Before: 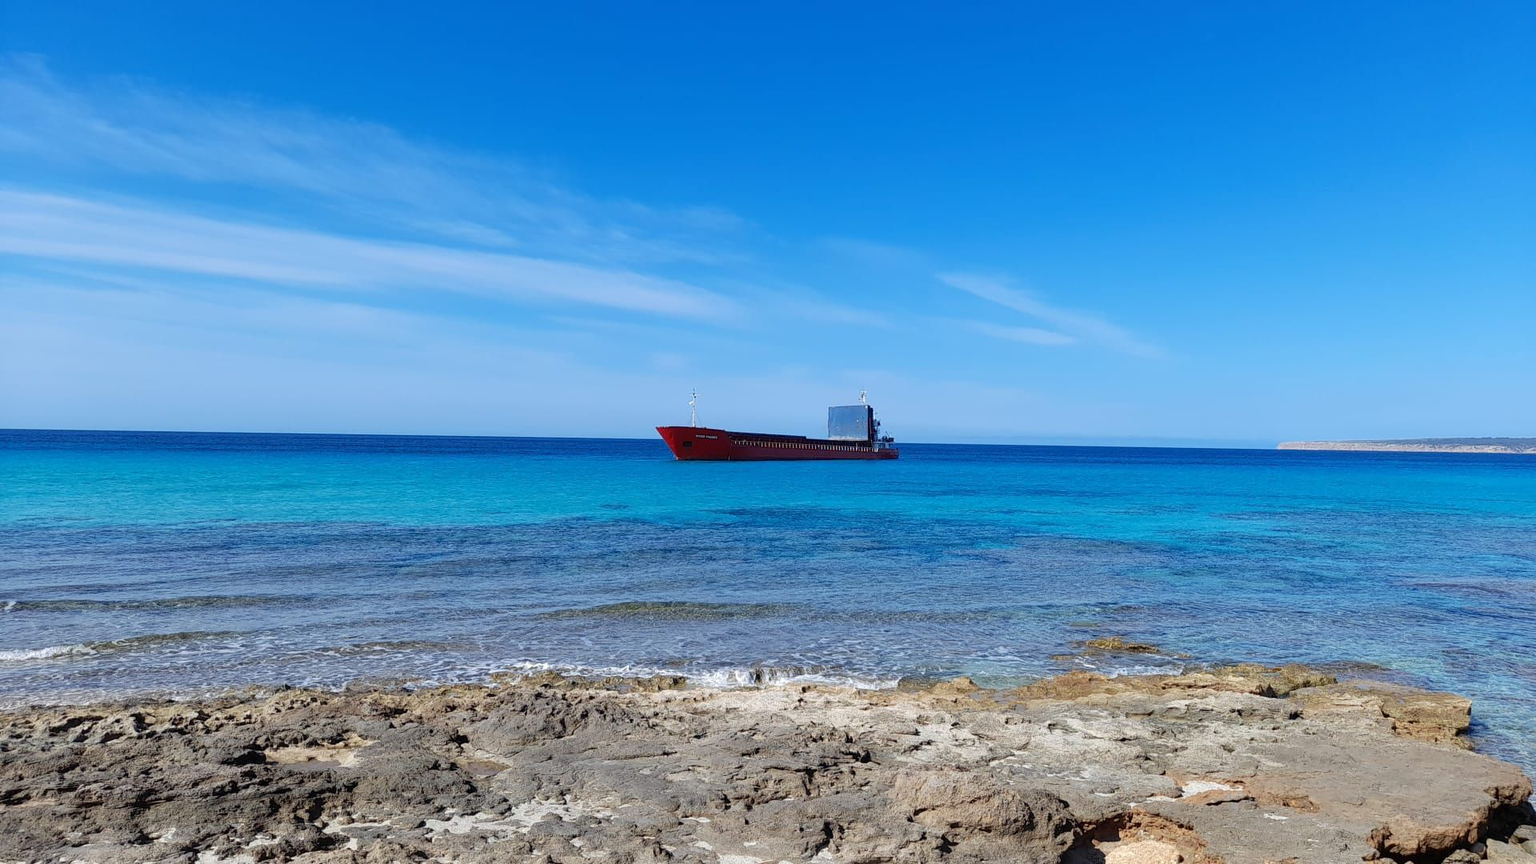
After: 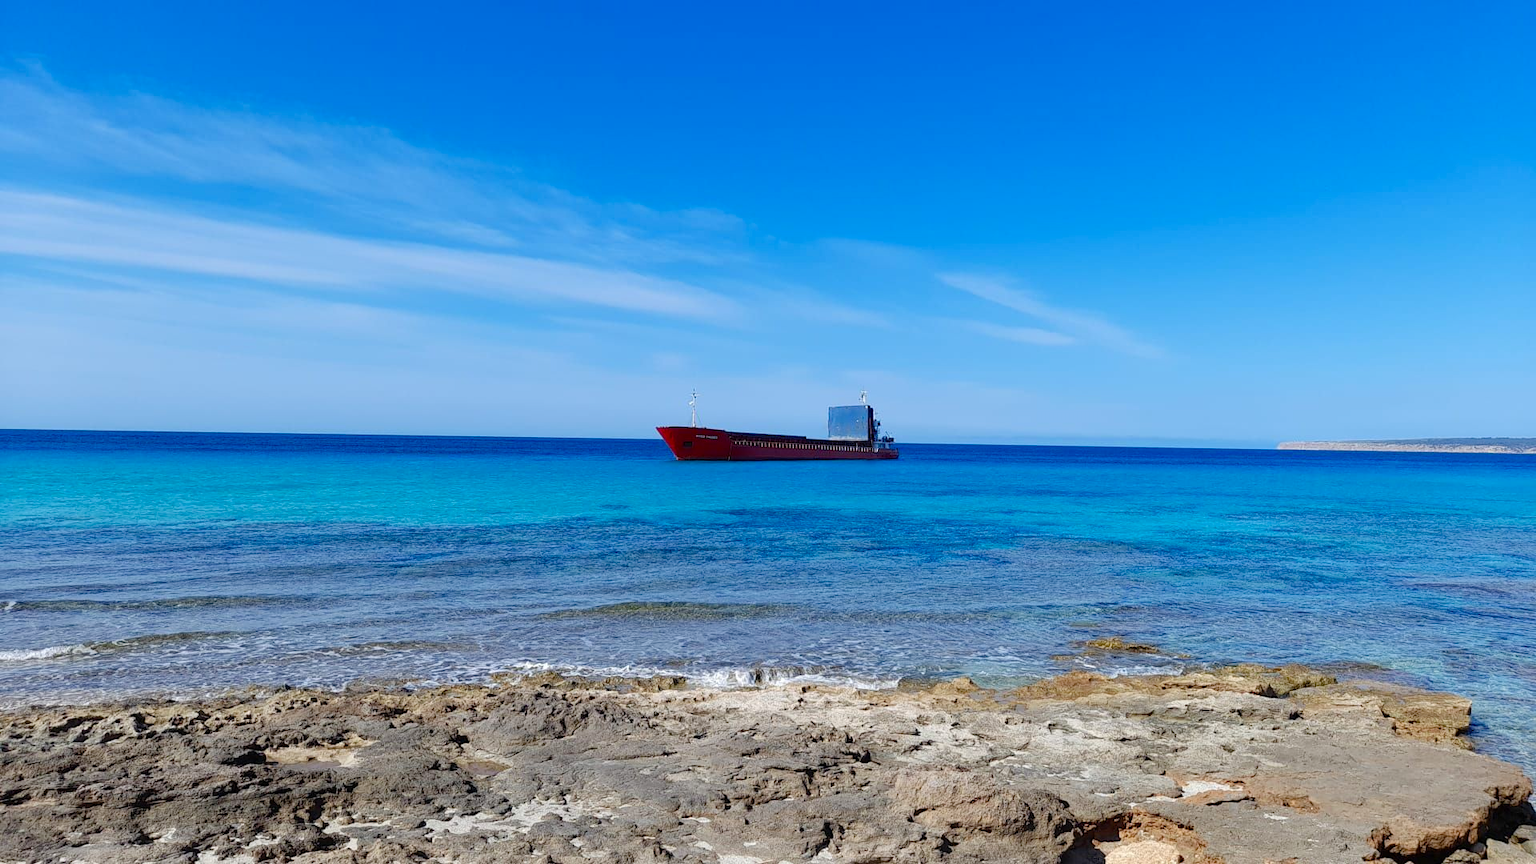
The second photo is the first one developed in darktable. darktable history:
color balance rgb: perceptual saturation grading › global saturation 20%, perceptual saturation grading › highlights -25%, perceptual saturation grading › shadows 25%
